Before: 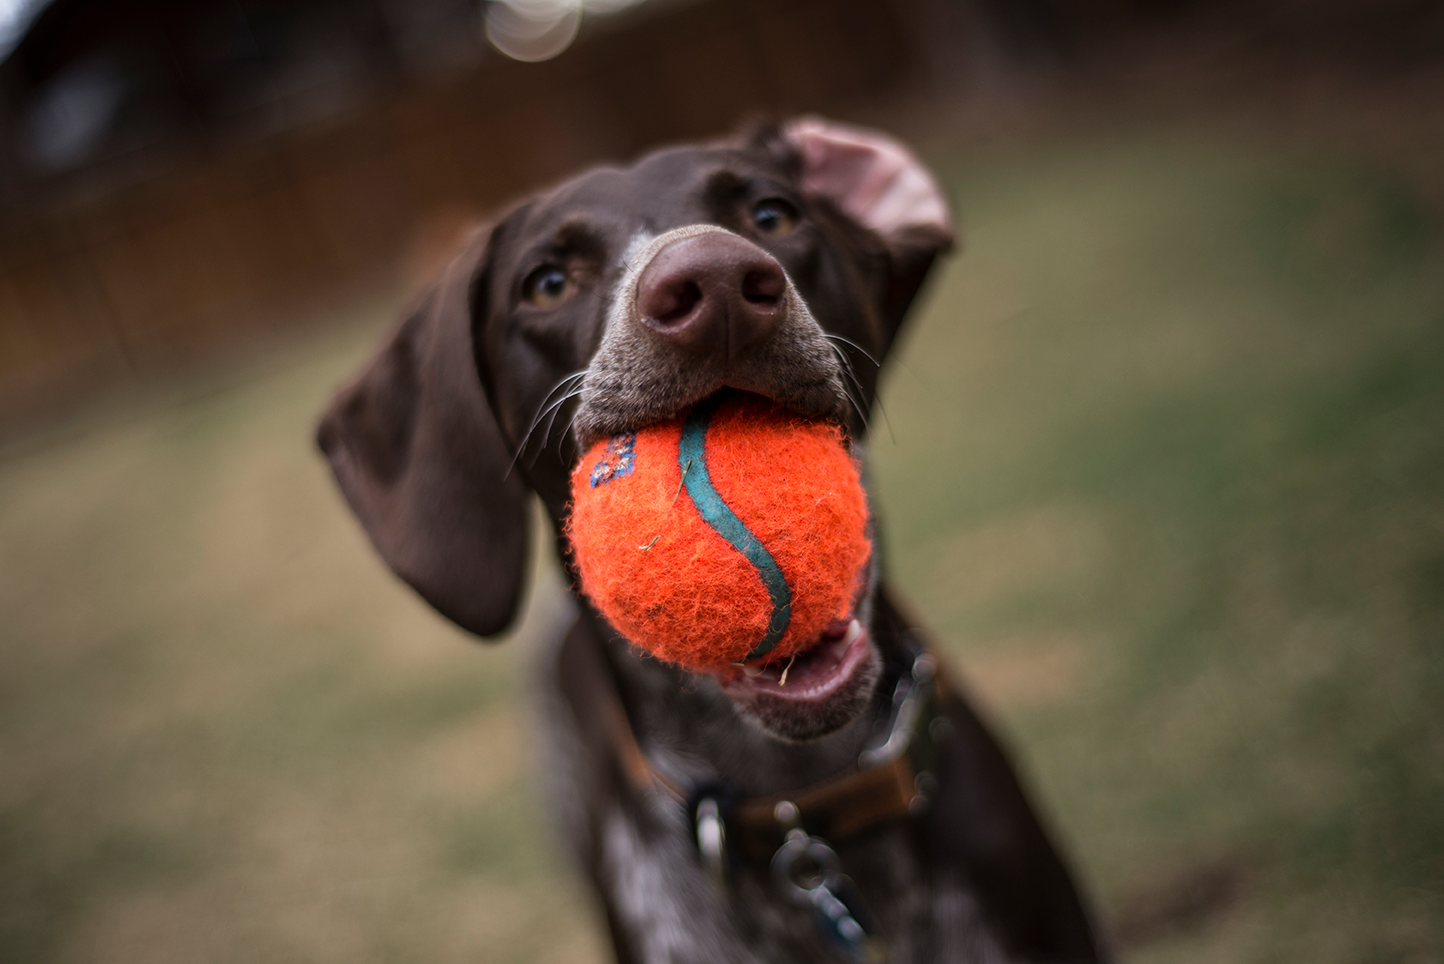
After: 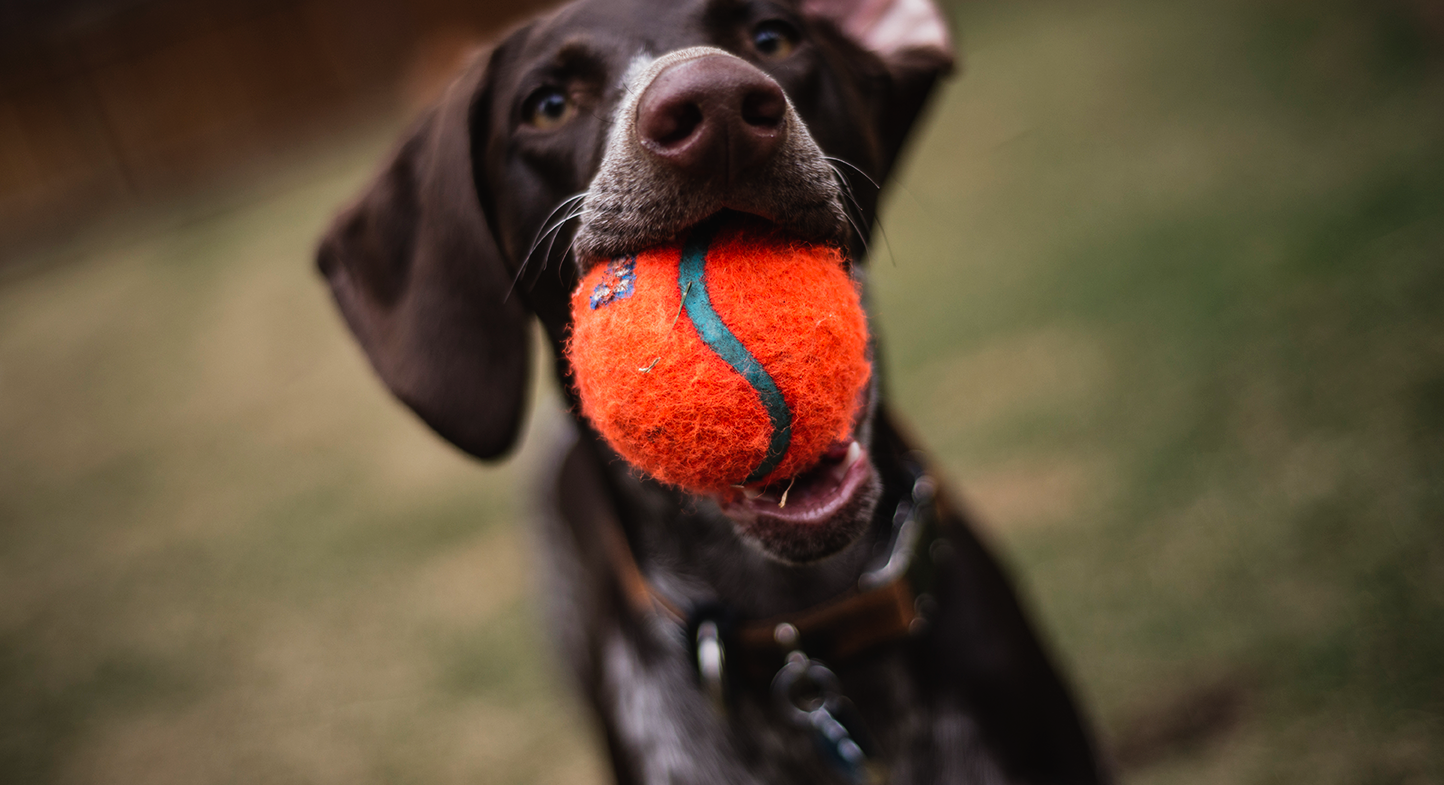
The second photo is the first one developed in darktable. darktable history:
exposure: black level correction -0.015, exposure -0.125 EV, compensate highlight preservation false
filmic rgb: black relative exposure -8.2 EV, white relative exposure 2.2 EV, threshold 3 EV, hardness 7.11, latitude 75%, contrast 1.325, highlights saturation mix -2%, shadows ↔ highlights balance 30%, preserve chrominance no, color science v5 (2021), contrast in shadows safe, contrast in highlights safe, enable highlight reconstruction true
crop and rotate: top 18.507%
